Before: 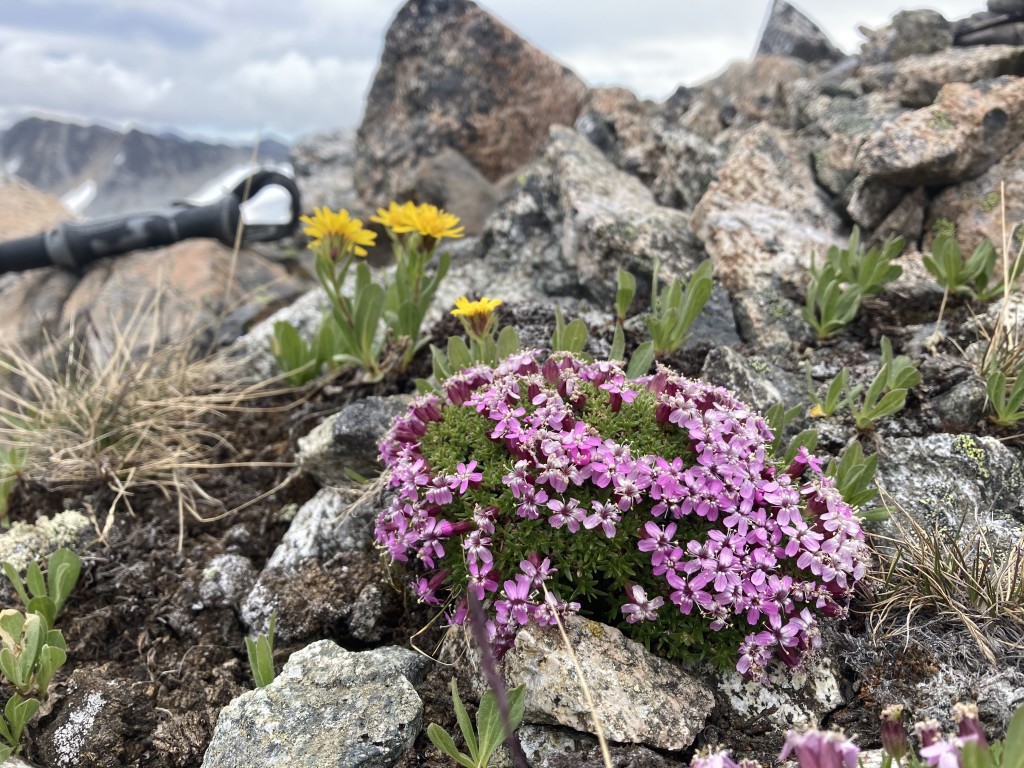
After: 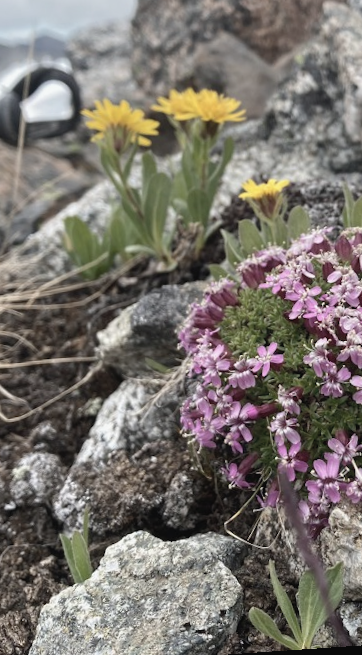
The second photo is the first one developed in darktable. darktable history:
contrast brightness saturation: contrast -0.05, saturation -0.41
crop and rotate: left 21.77%, top 18.528%, right 44.676%, bottom 2.997%
rotate and perspective: rotation -4.2°, shear 0.006, automatic cropping off
